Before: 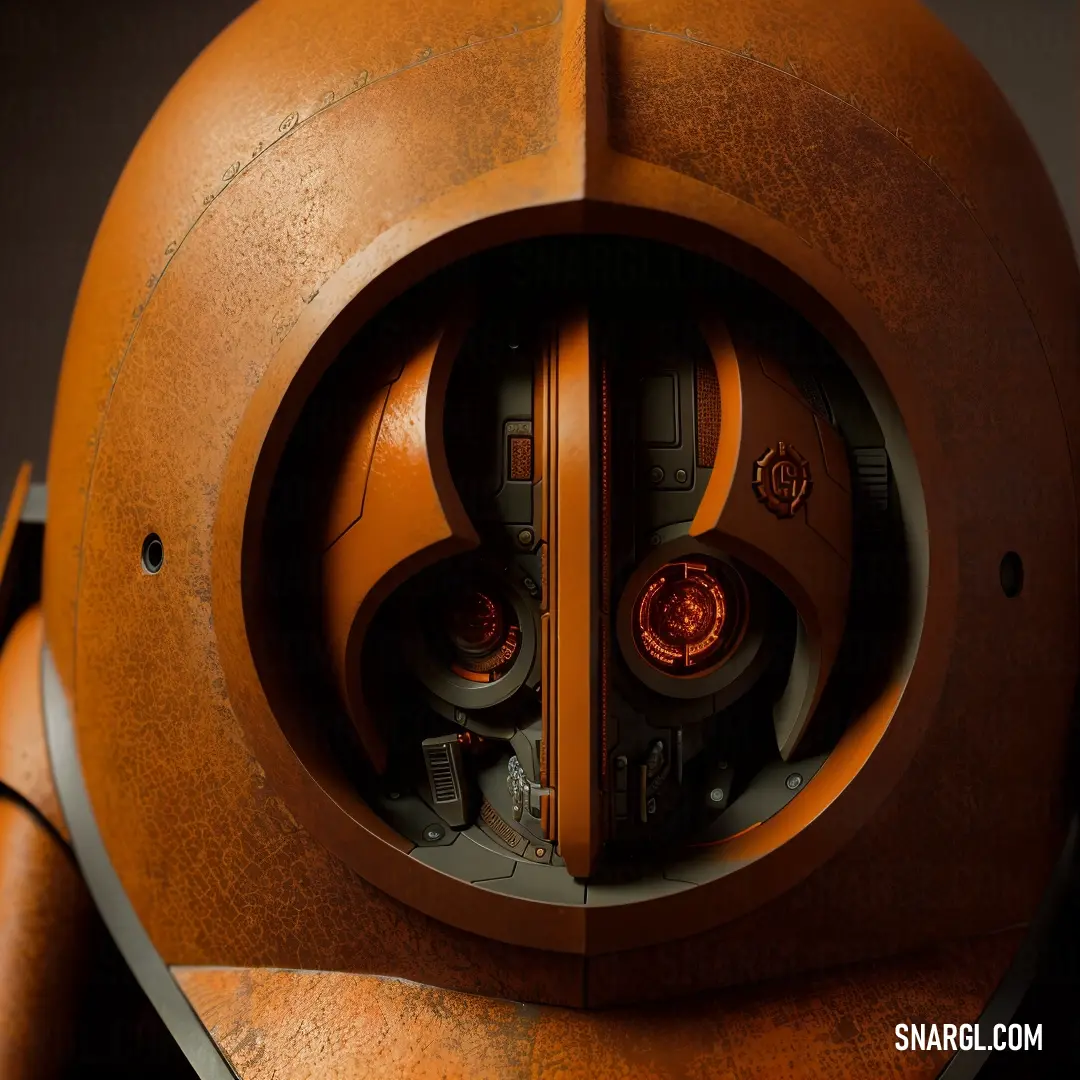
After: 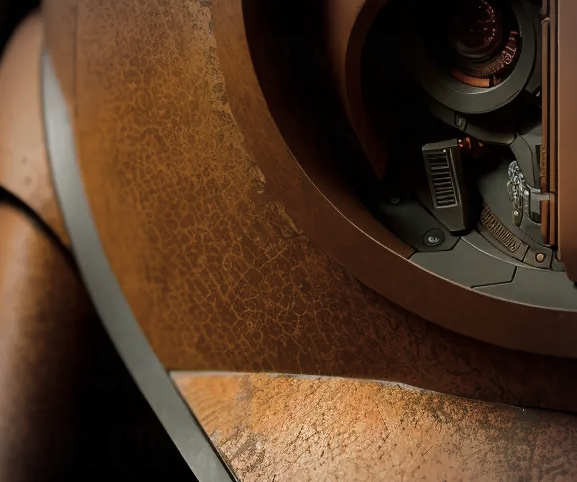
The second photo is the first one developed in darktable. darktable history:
contrast brightness saturation: contrast 0.098, saturation -0.372
color balance rgb: shadows lift › chroma 1.037%, shadows lift › hue 215.19°, perceptual saturation grading › global saturation 25.139%
vignetting: brightness -0.293, automatic ratio true
crop and rotate: top 55.139%, right 46.525%, bottom 0.211%
